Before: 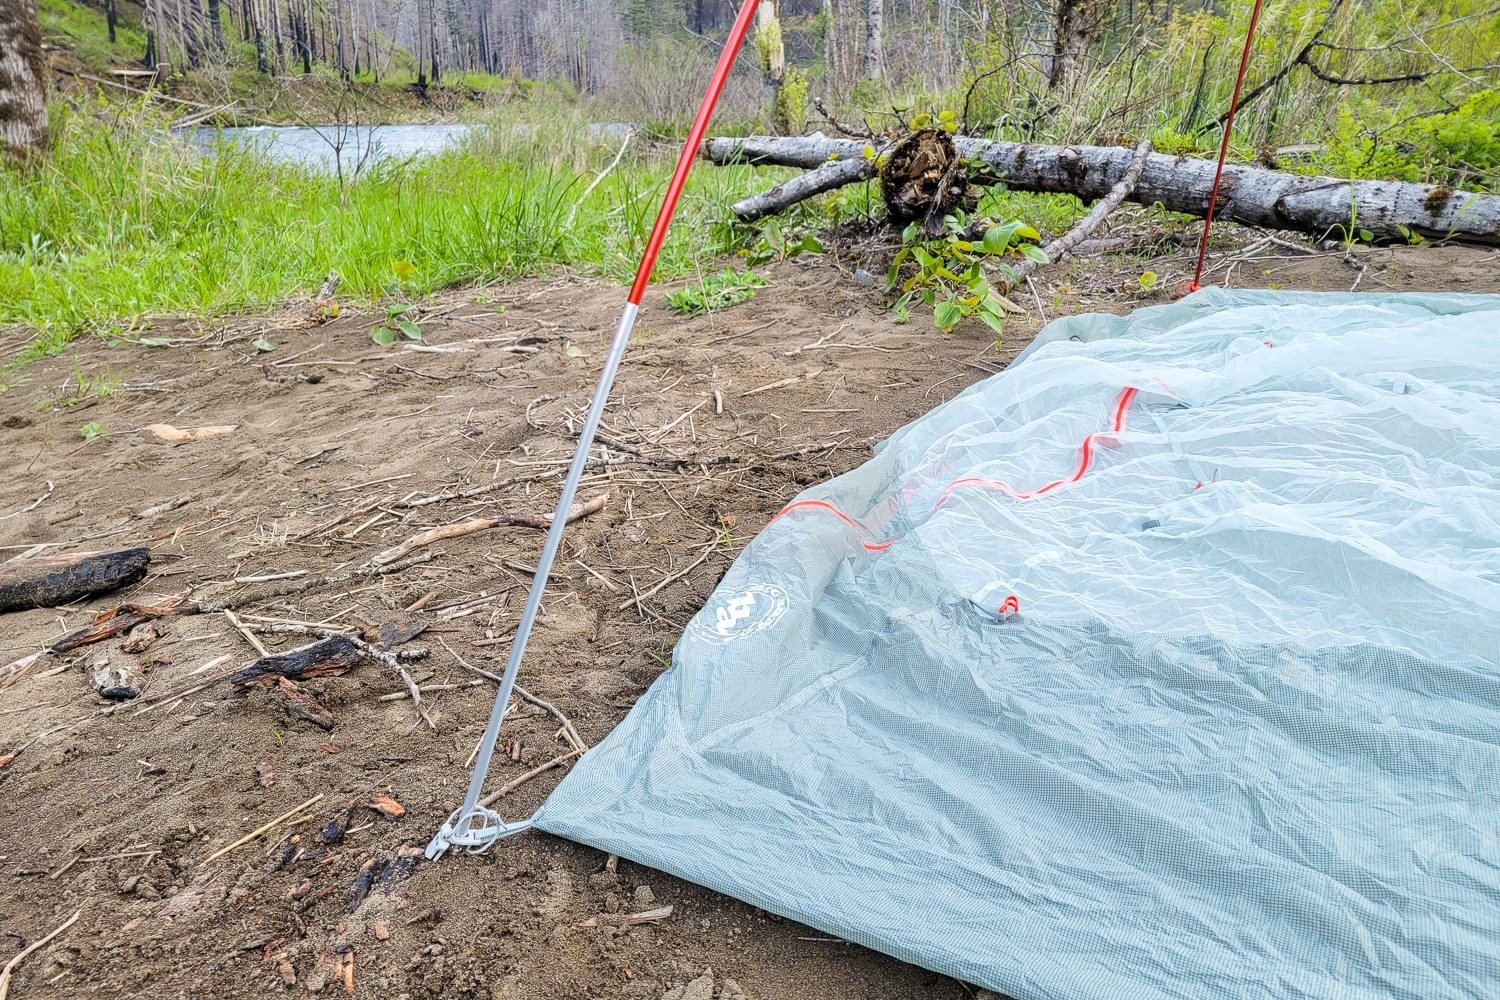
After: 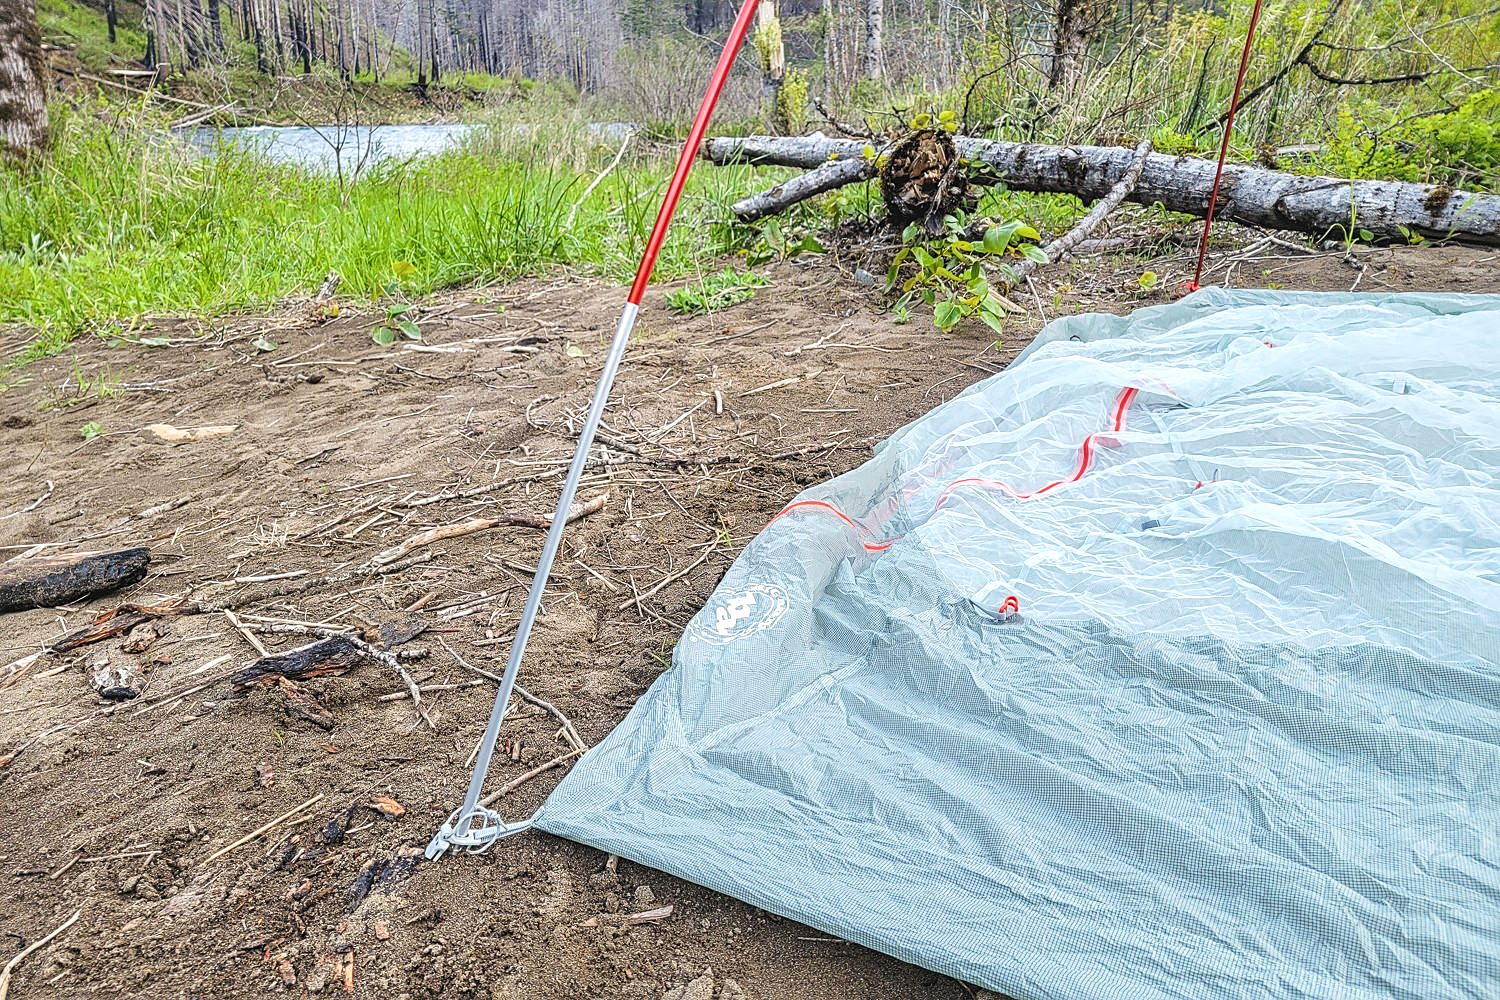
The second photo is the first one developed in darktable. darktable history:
local contrast: on, module defaults
exposure: black level correction -0.008, exposure 0.068 EV, compensate exposure bias true, compensate highlight preservation false
sharpen: on, module defaults
